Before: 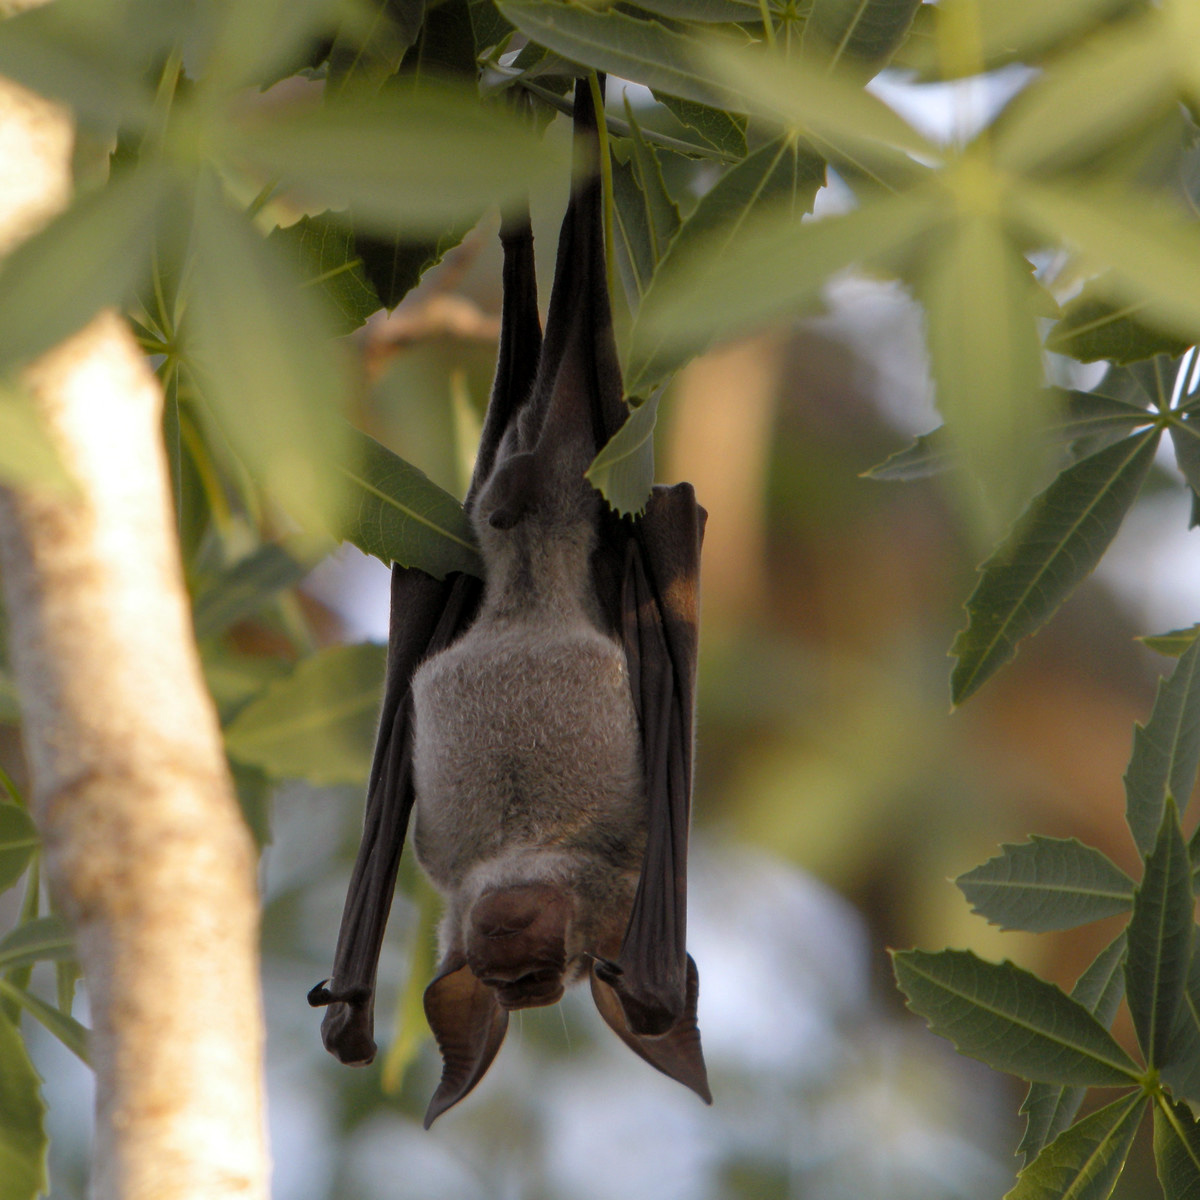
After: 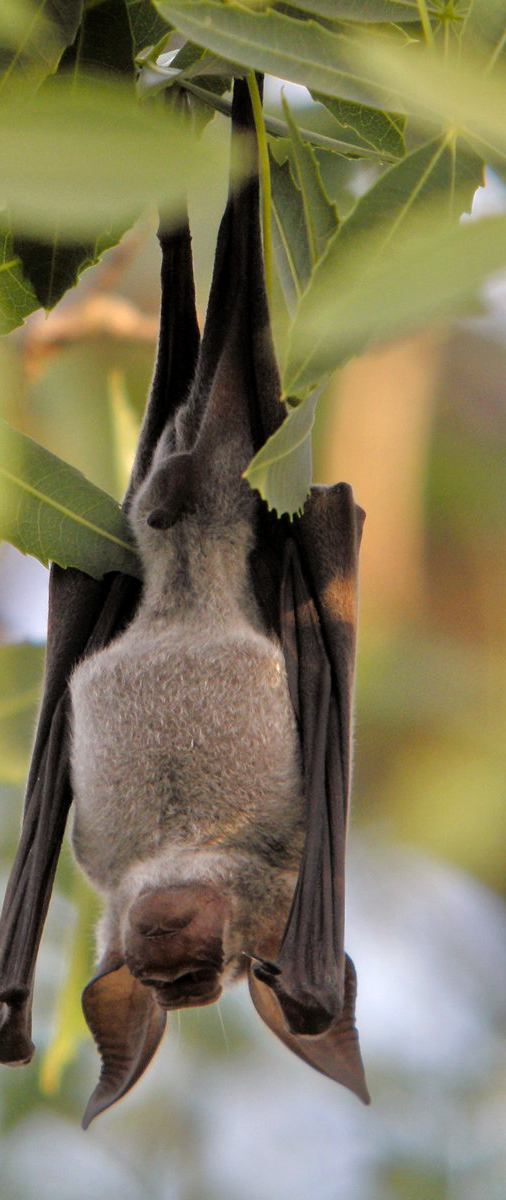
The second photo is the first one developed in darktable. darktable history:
crop: left 28.583%, right 29.231%
tone equalizer: -7 EV 0.15 EV, -6 EV 0.6 EV, -5 EV 1.15 EV, -4 EV 1.33 EV, -3 EV 1.15 EV, -2 EV 0.6 EV, -1 EV 0.15 EV, mask exposure compensation -0.5 EV
white balance: red 1.009, blue 0.985
